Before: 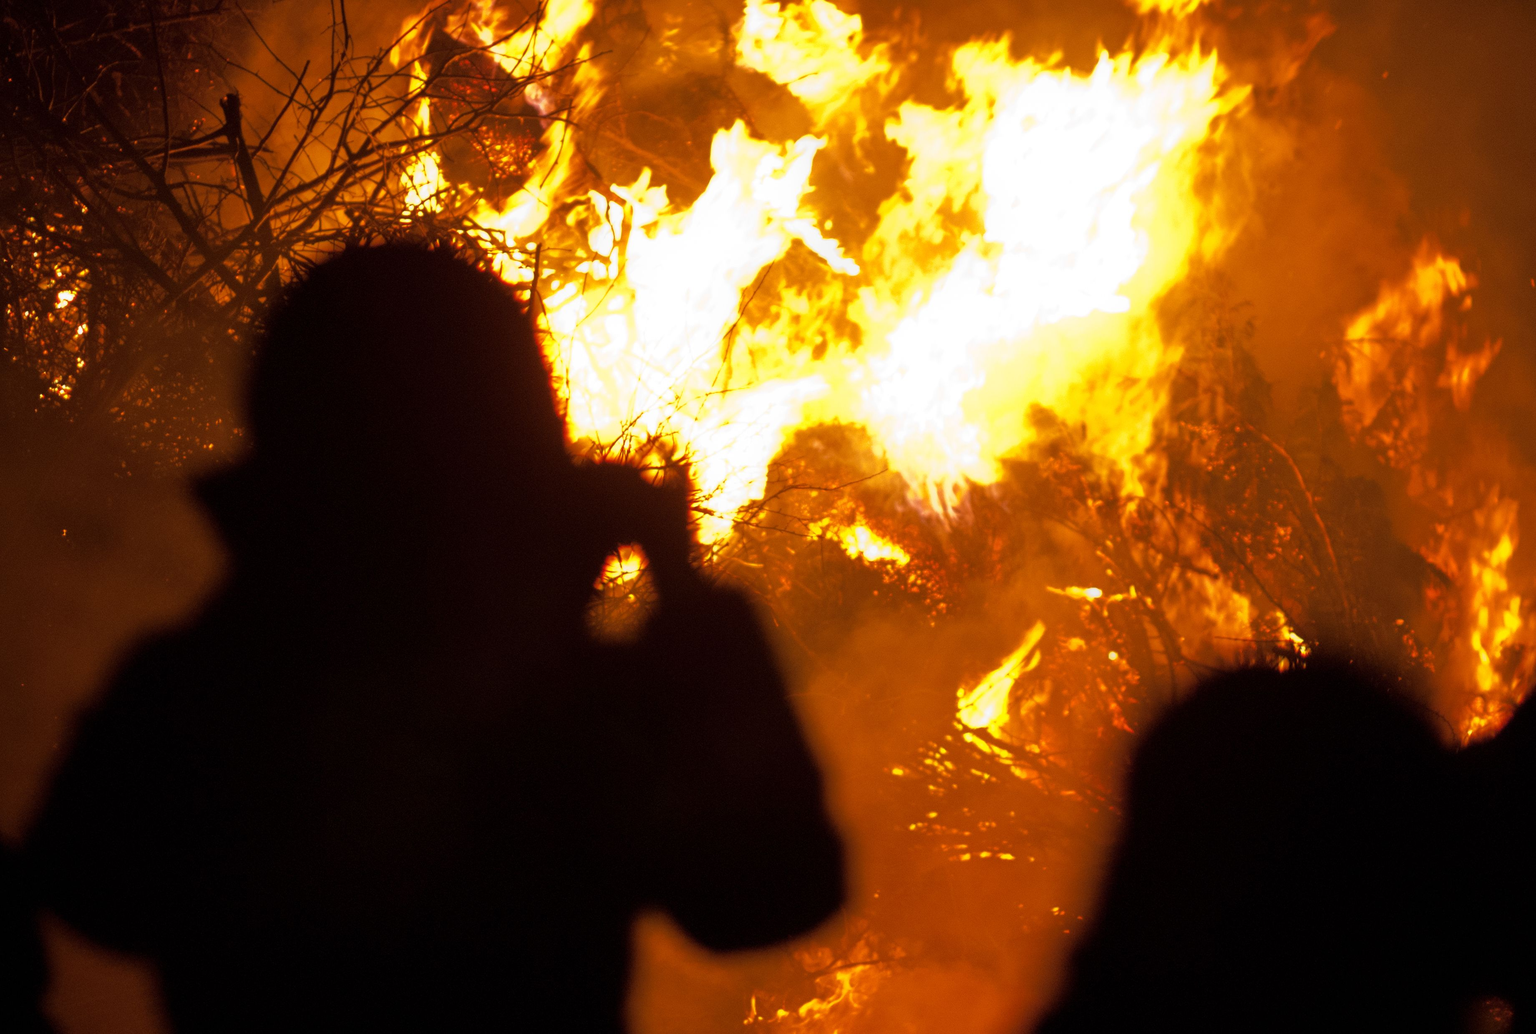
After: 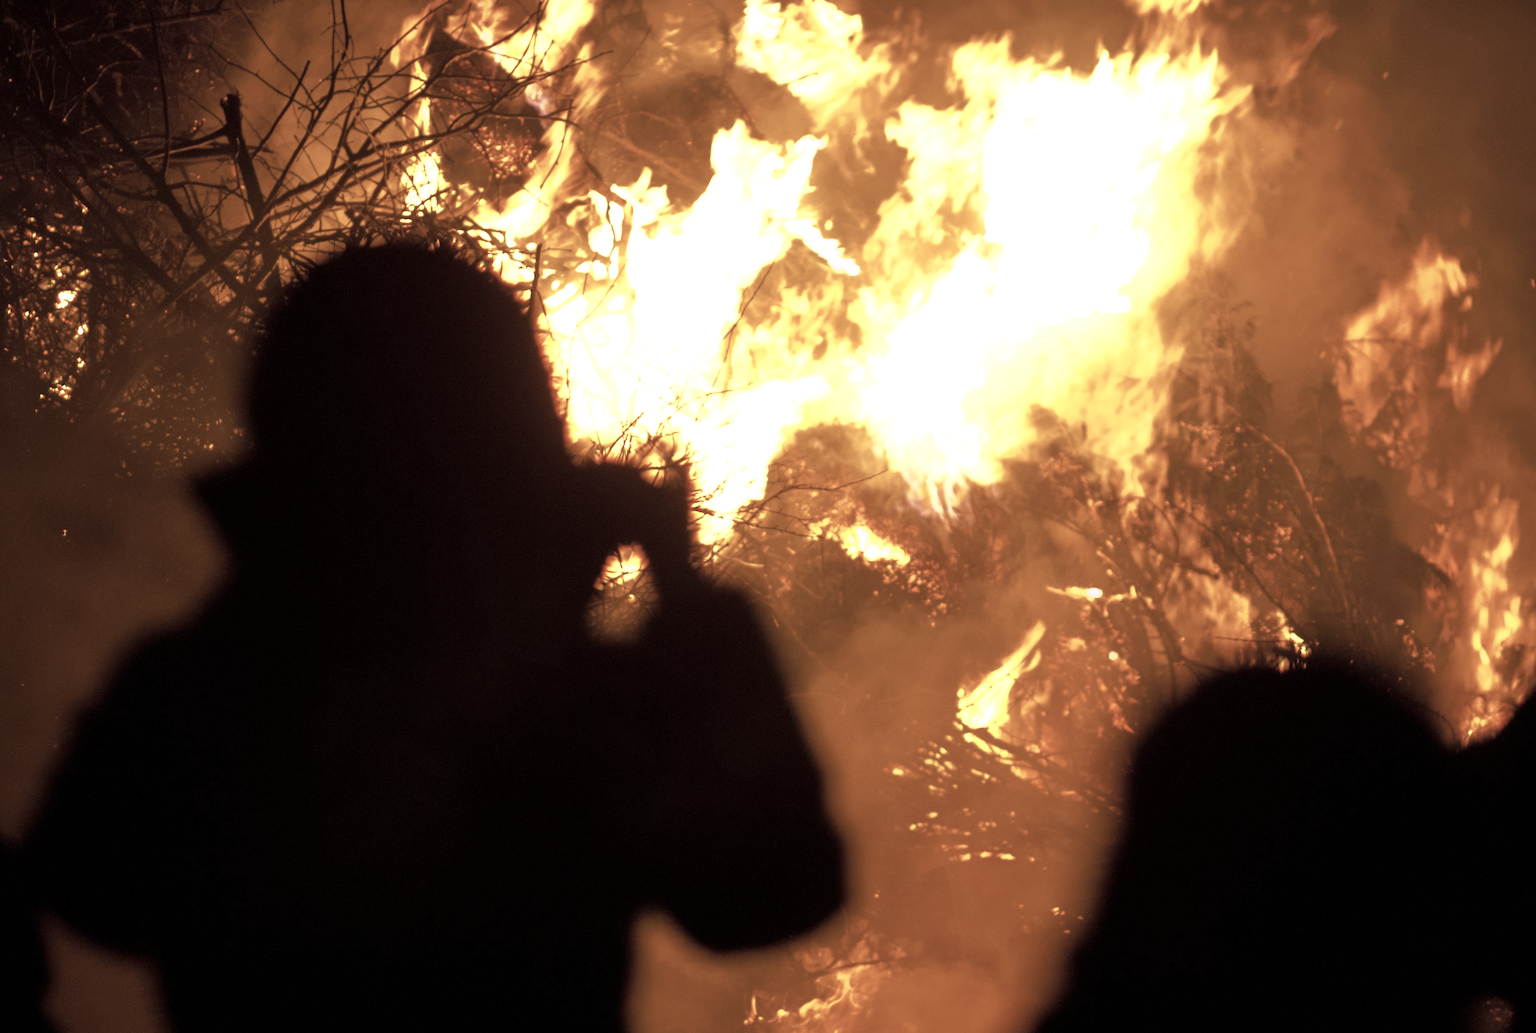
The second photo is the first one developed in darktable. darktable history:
exposure: exposure 0.197 EV, compensate highlight preservation false
color correction: saturation 0.57
